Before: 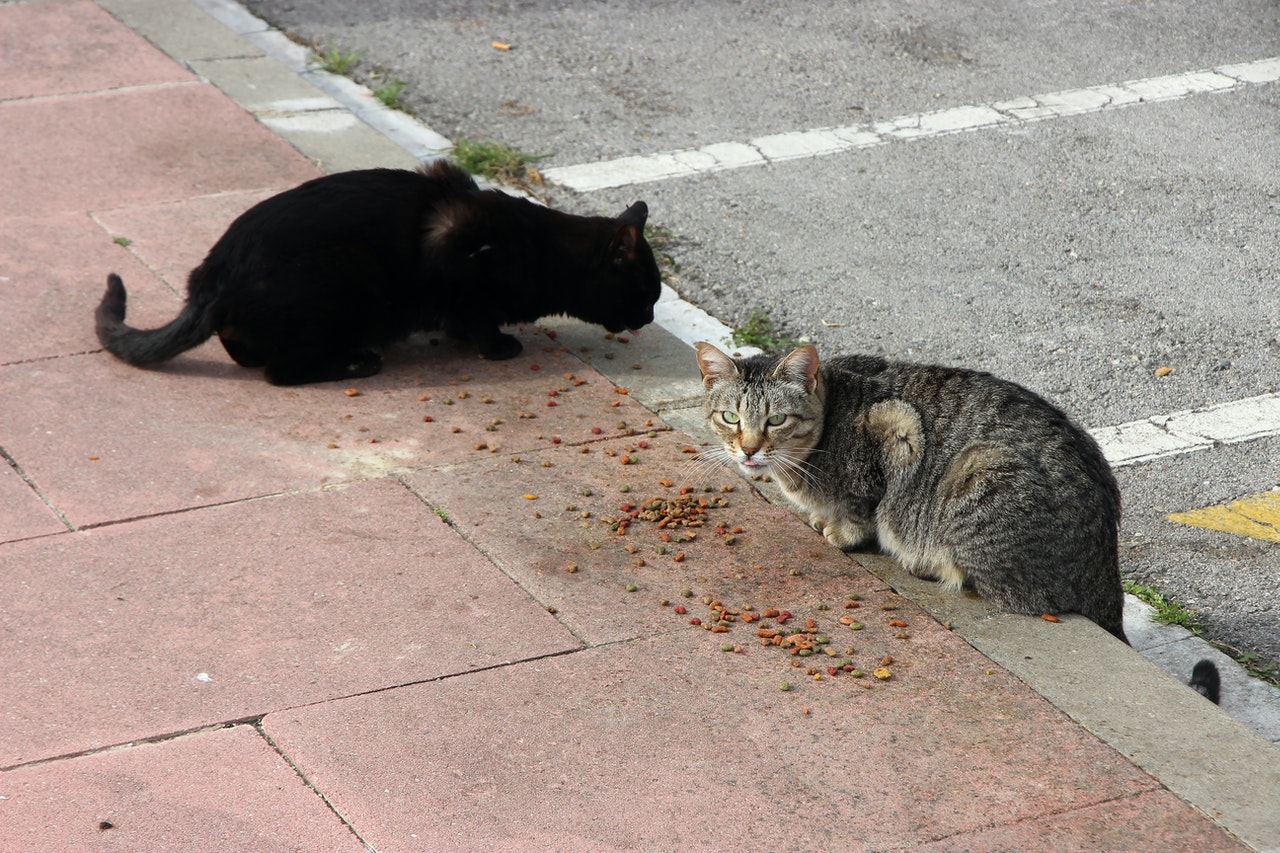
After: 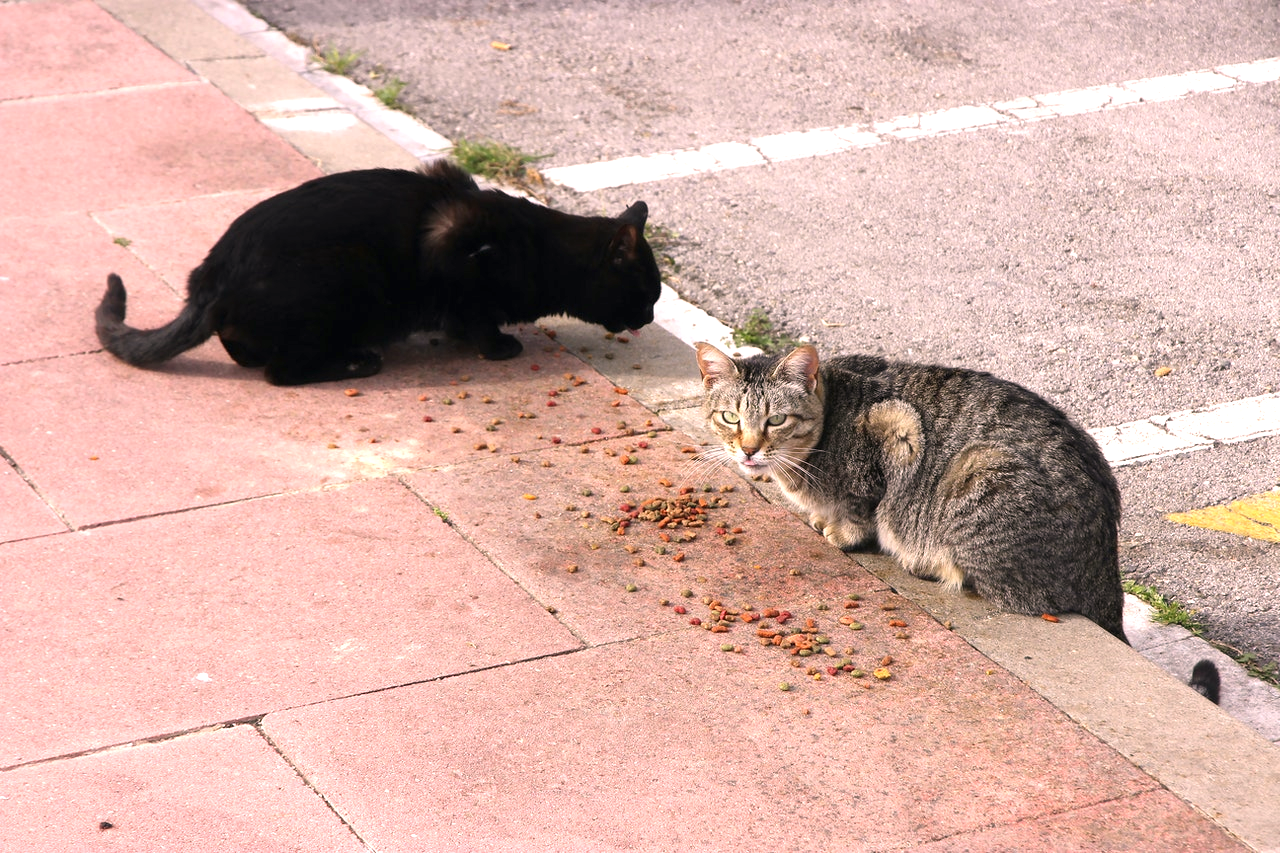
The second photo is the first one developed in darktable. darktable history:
color correction: highlights a* 14.52, highlights b* 4.84
exposure: black level correction 0, exposure 0.7 EV, compensate exposure bias true, compensate highlight preservation false
